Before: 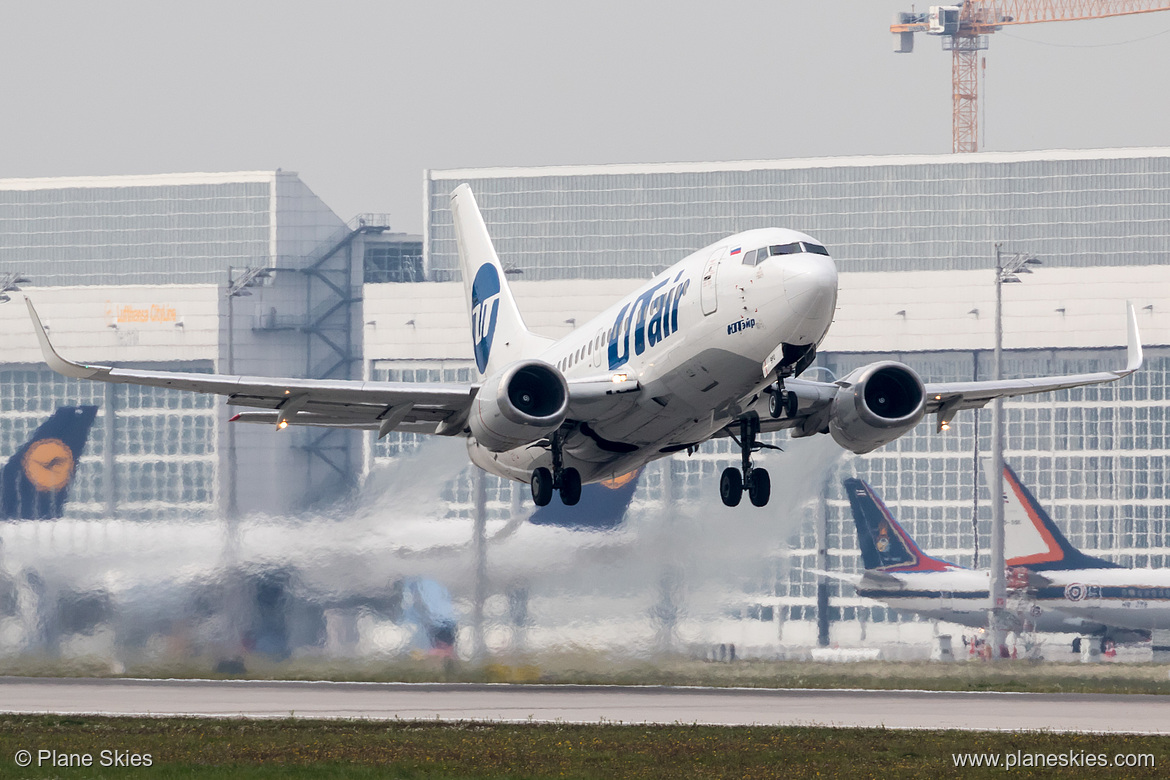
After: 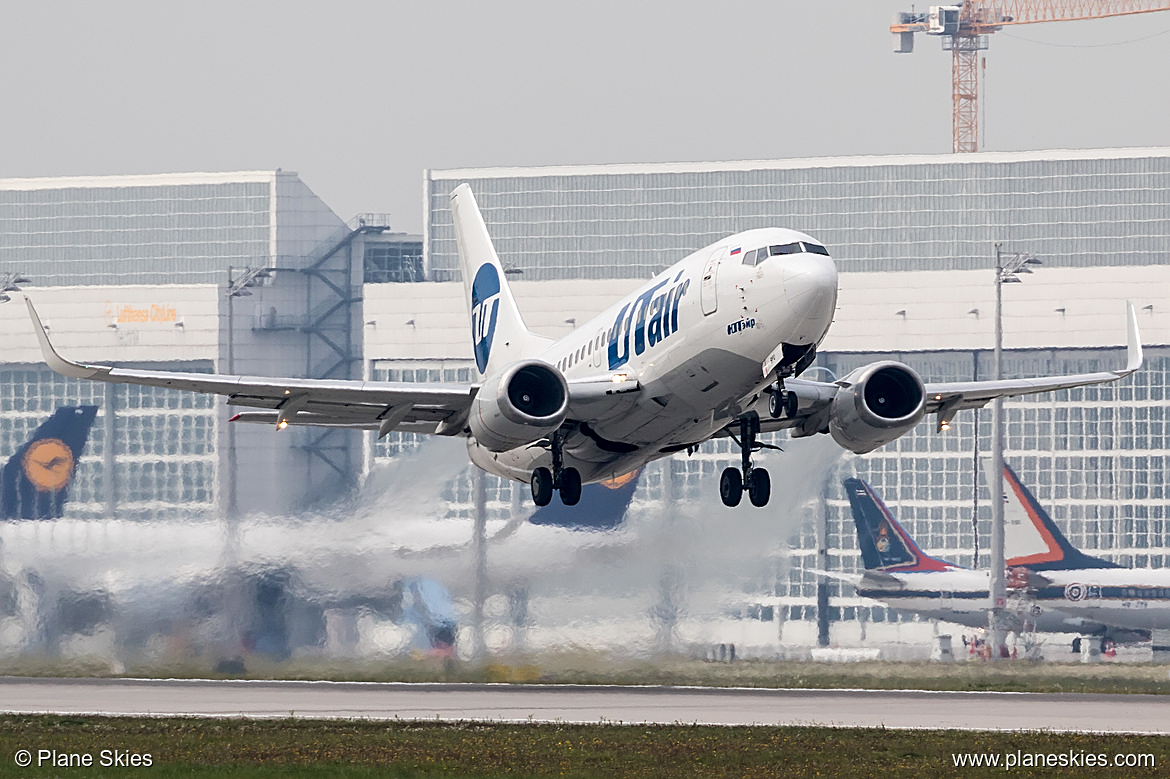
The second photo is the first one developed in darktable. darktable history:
sharpen: on, module defaults
crop: bottom 0.071%
